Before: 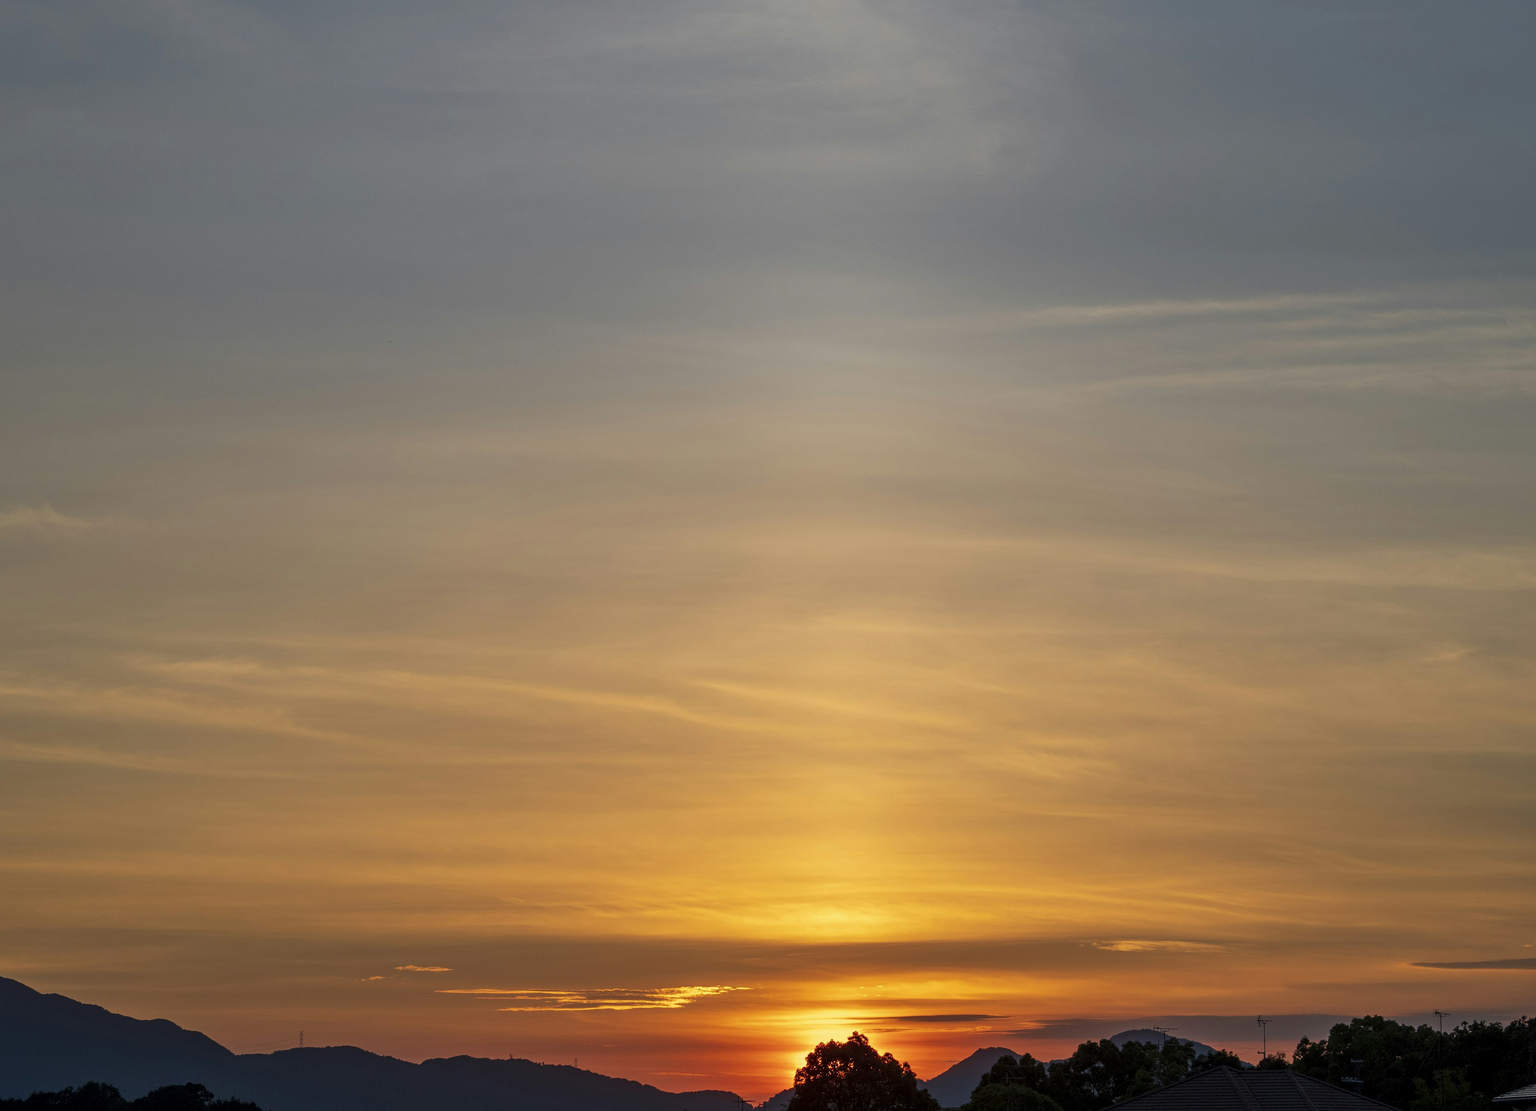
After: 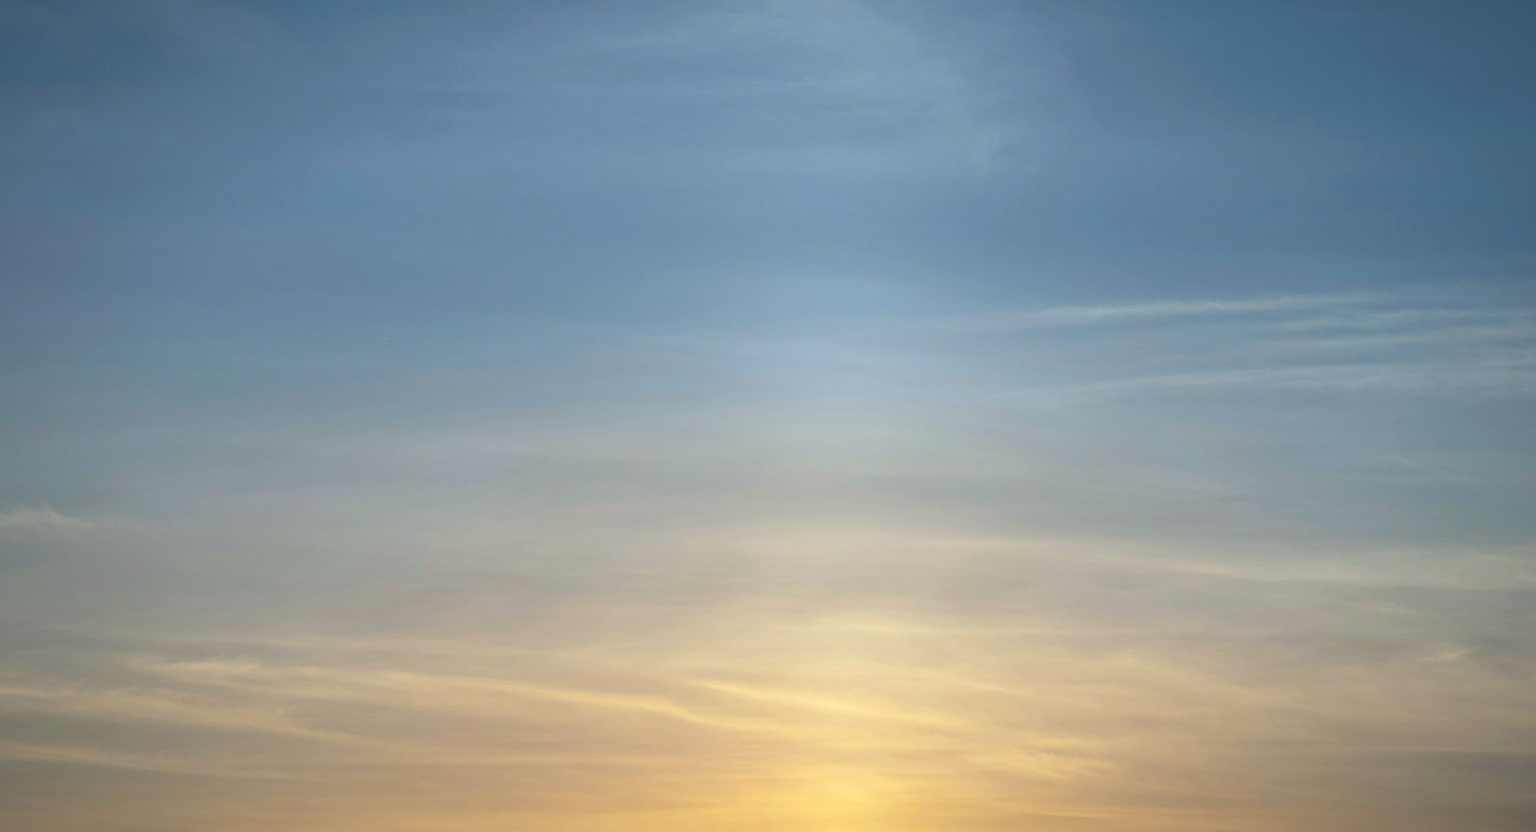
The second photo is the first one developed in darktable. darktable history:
white balance: red 0.974, blue 1.044
vignetting: fall-off start 80.87%, fall-off radius 61.59%, brightness -0.384, saturation 0.007, center (0, 0.007), automatic ratio true, width/height ratio 1.418
crop: bottom 24.967%
sharpen: on, module defaults
graduated density: on, module defaults
exposure: exposure 0.785 EV, compensate highlight preservation false
color correction: highlights a* -9.35, highlights b* -23.15
color balance: output saturation 110%
